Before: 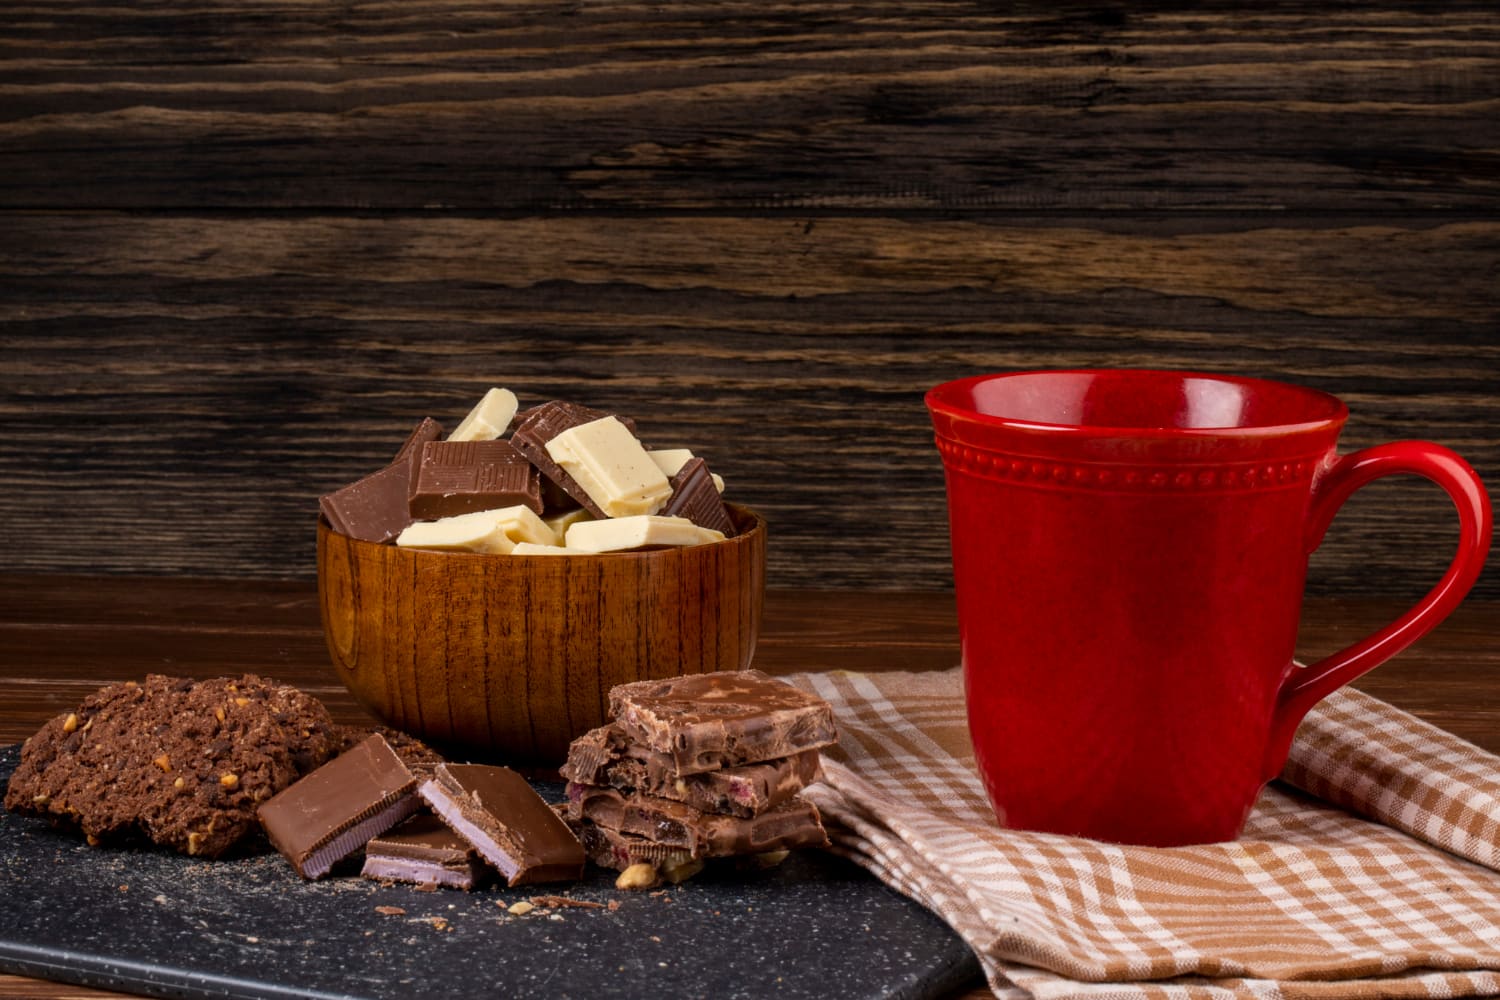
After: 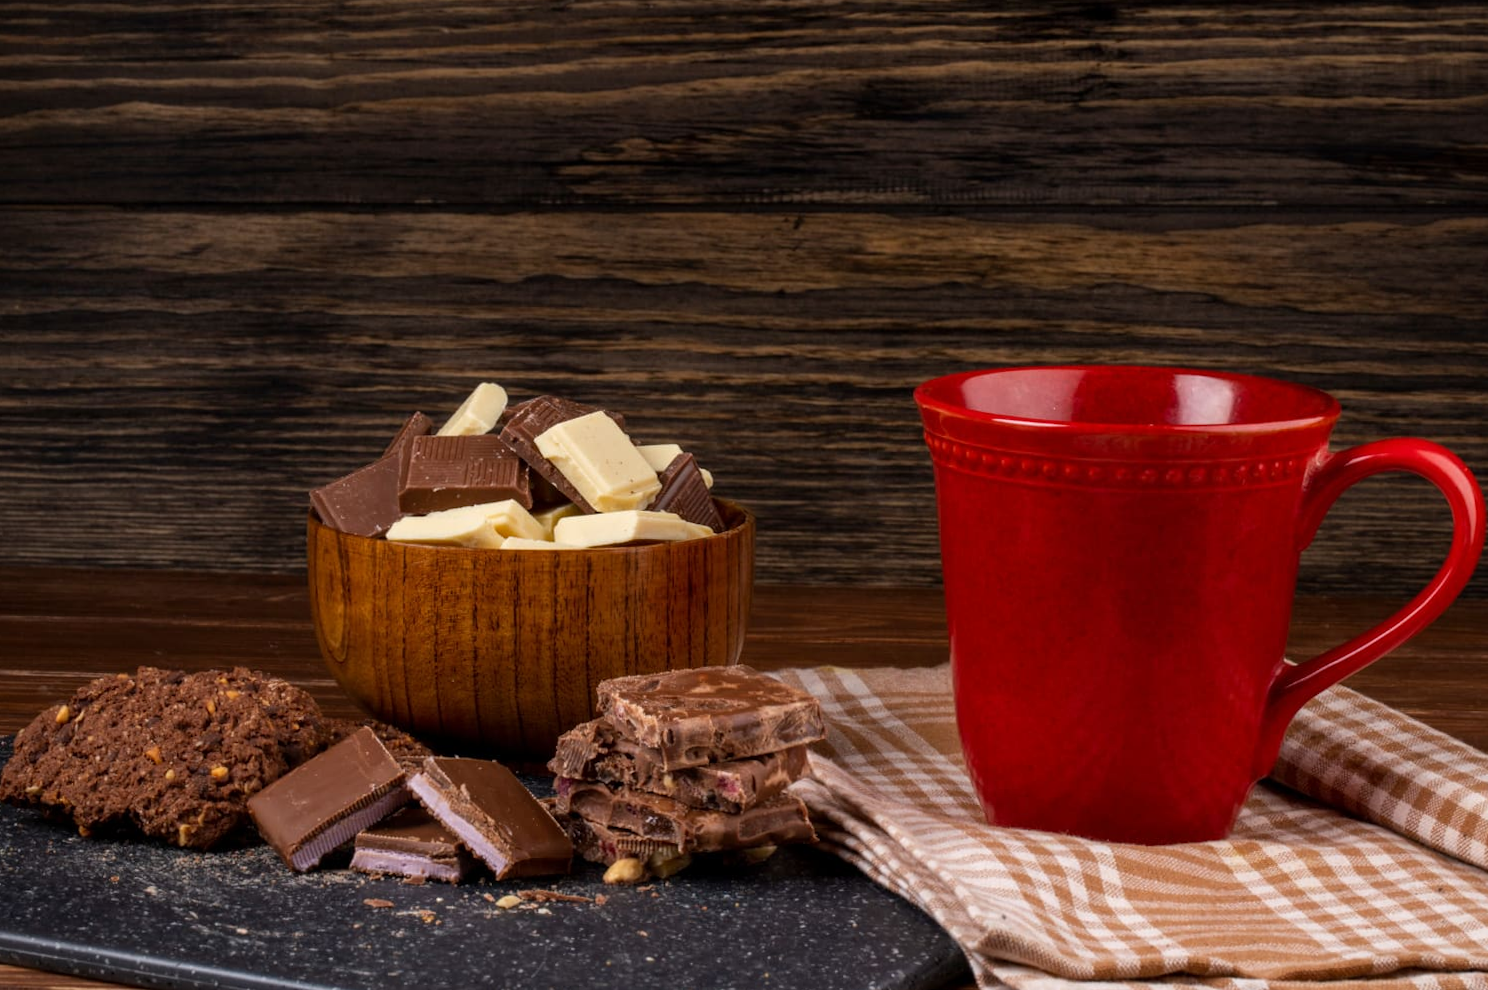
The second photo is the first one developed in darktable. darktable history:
rotate and perspective: rotation 0.192°, lens shift (horizontal) -0.015, crop left 0.005, crop right 0.996, crop top 0.006, crop bottom 0.99
crop: bottom 0.071%
white balance: emerald 1
